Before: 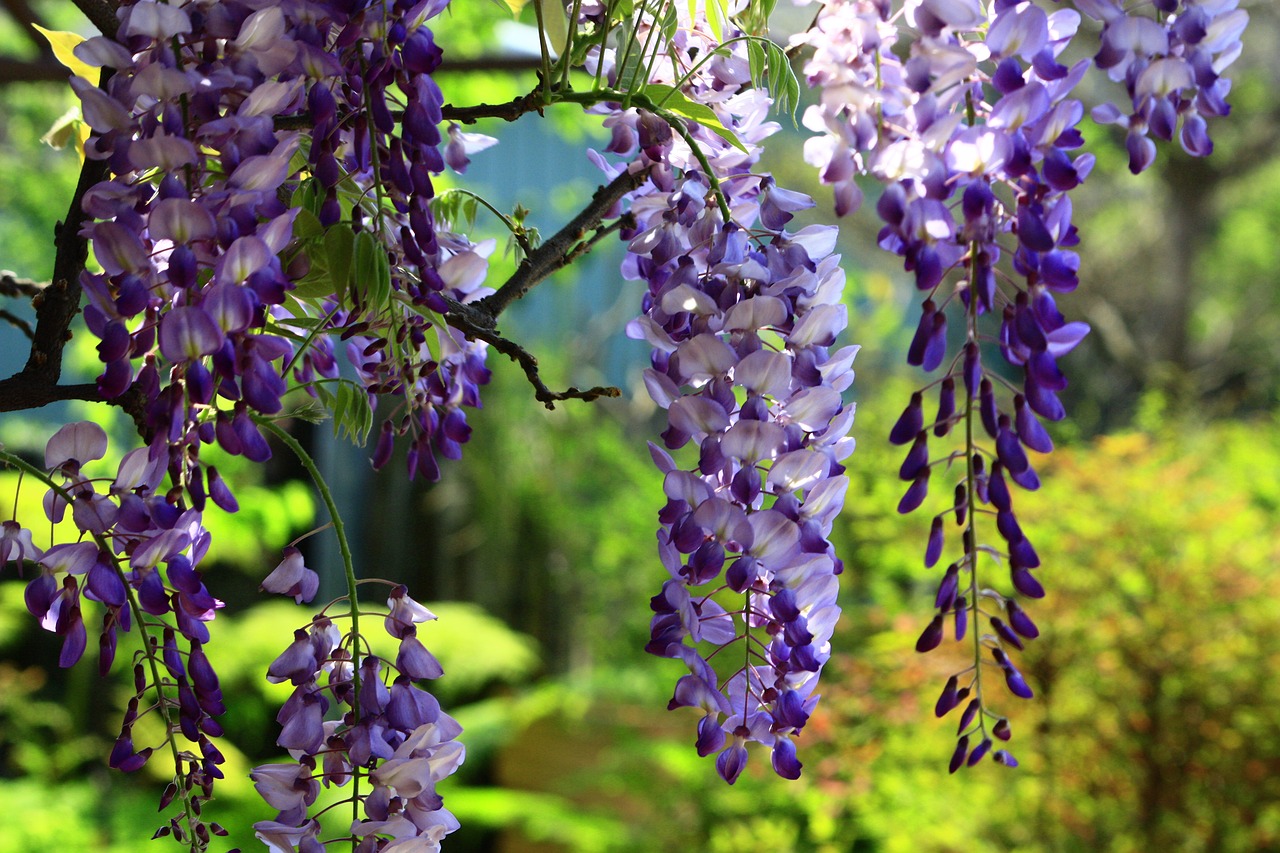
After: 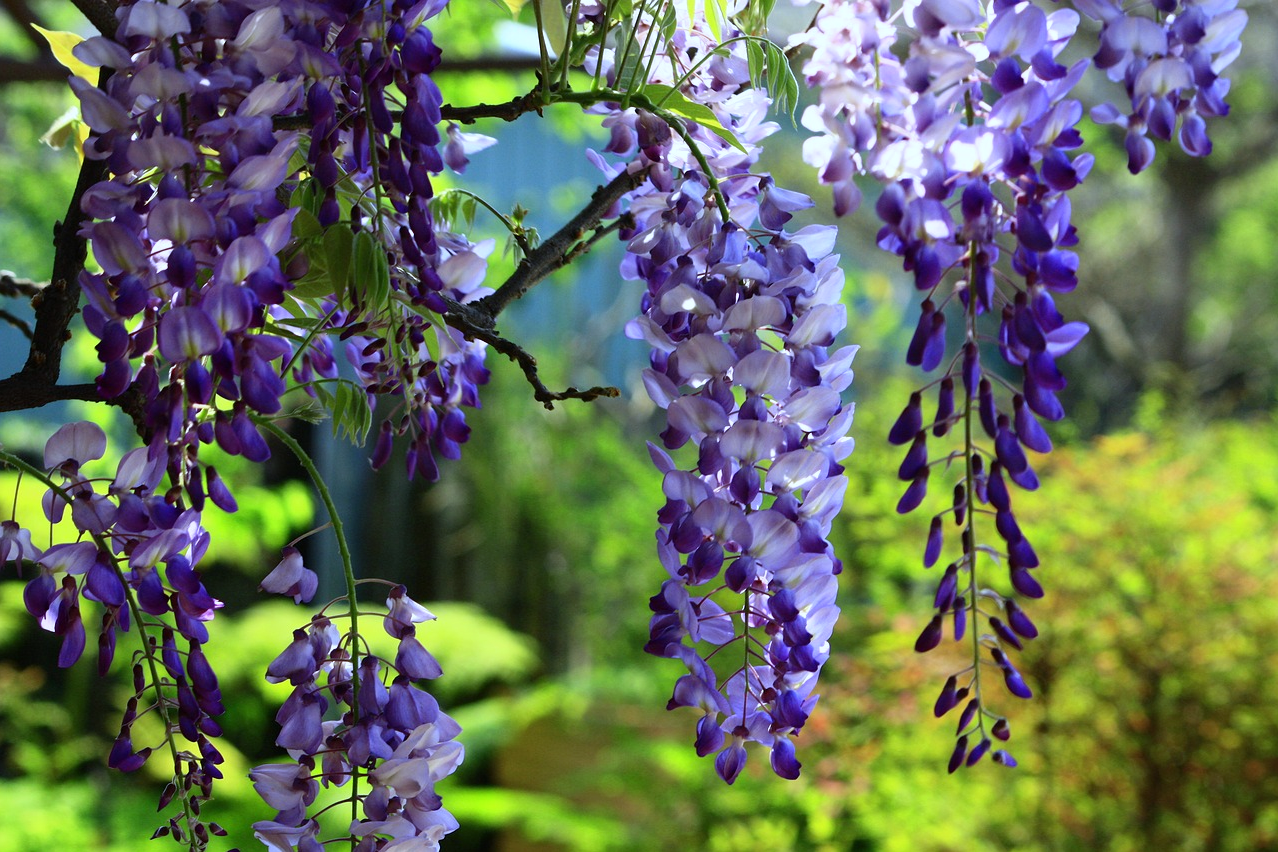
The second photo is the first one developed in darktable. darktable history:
crop and rotate: left 0.126%
white balance: red 0.931, blue 1.11
